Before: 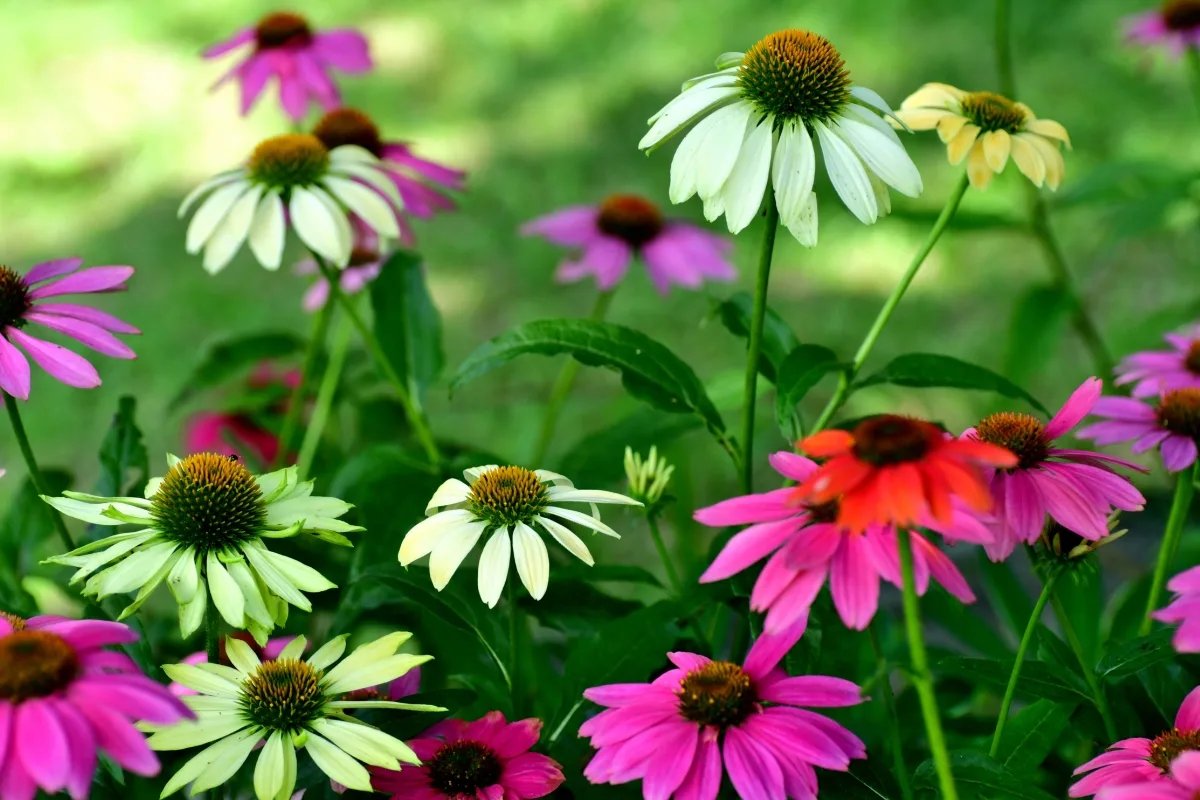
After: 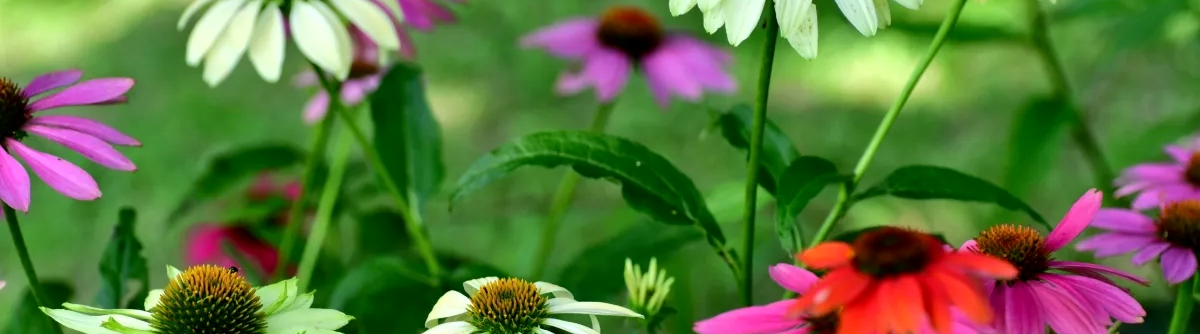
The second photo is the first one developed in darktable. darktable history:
crop and rotate: top 23.57%, bottom 34.562%
local contrast: mode bilateral grid, contrast 19, coarseness 49, detail 119%, midtone range 0.2
